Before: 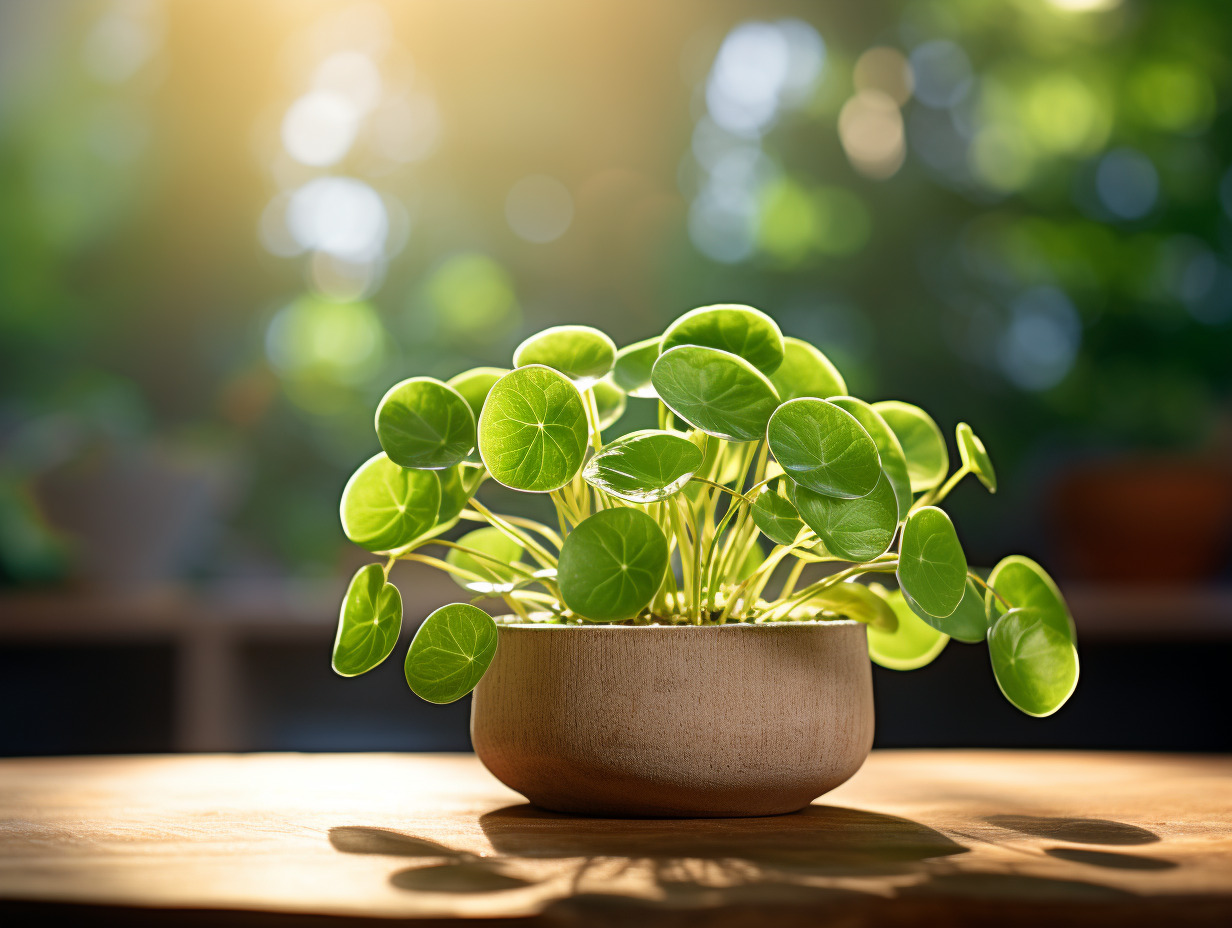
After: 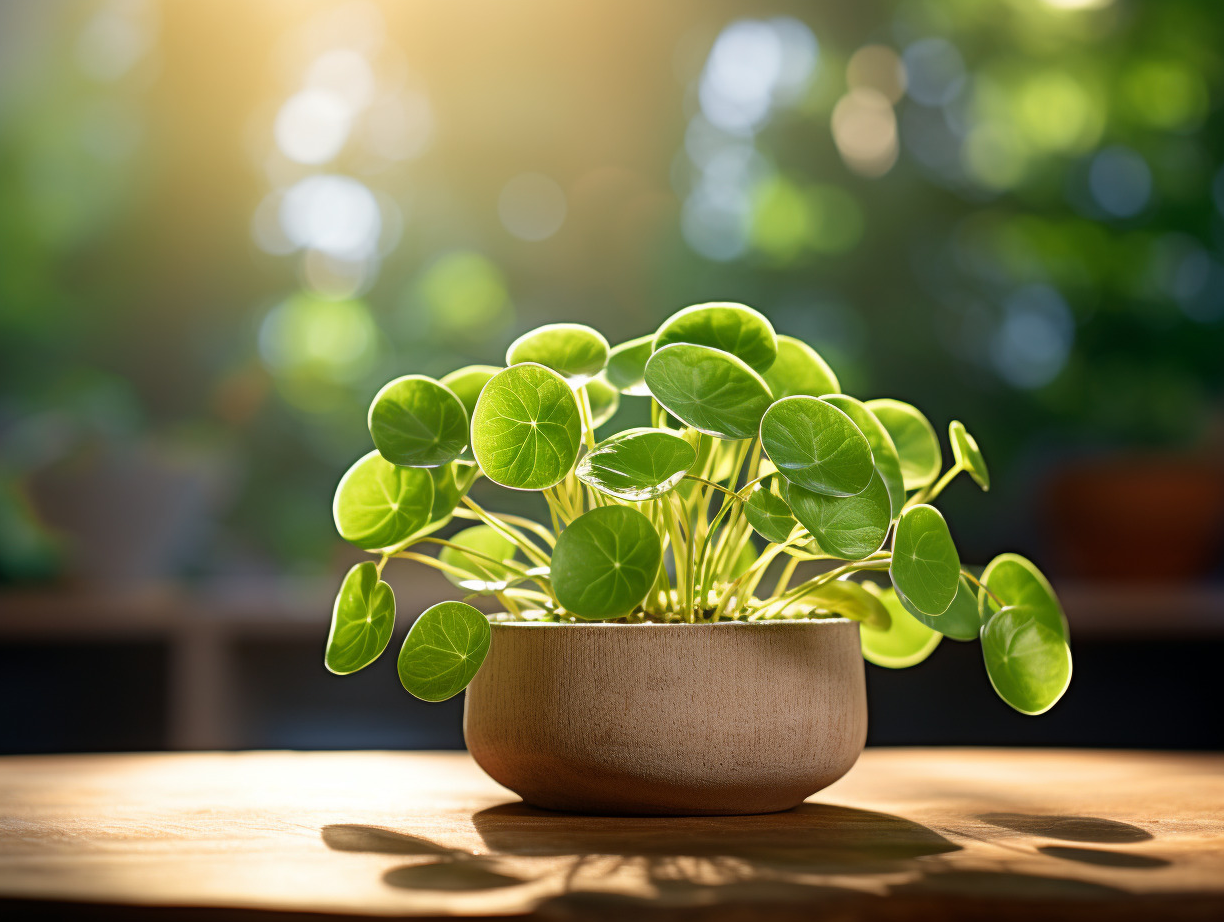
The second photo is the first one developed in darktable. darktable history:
crop and rotate: left 0.647%, top 0.319%, bottom 0.293%
